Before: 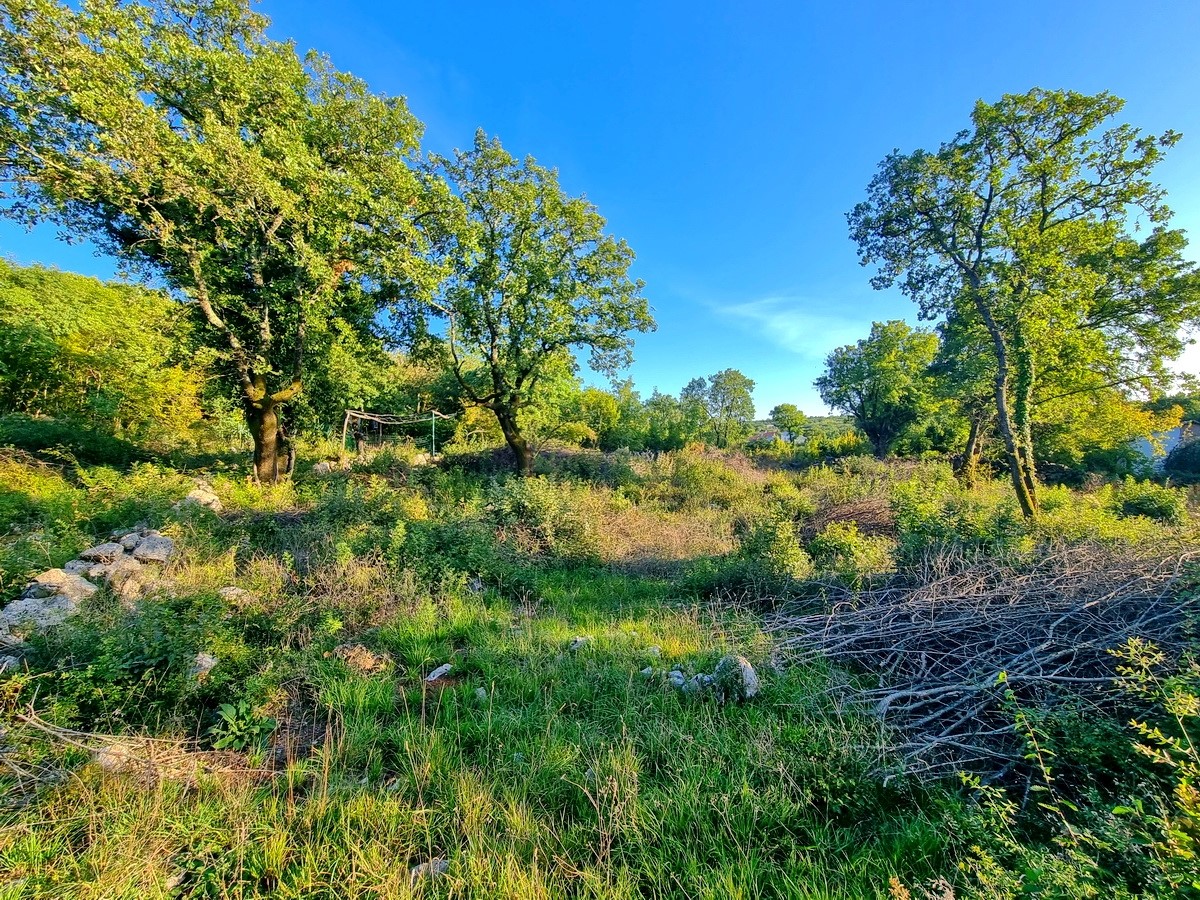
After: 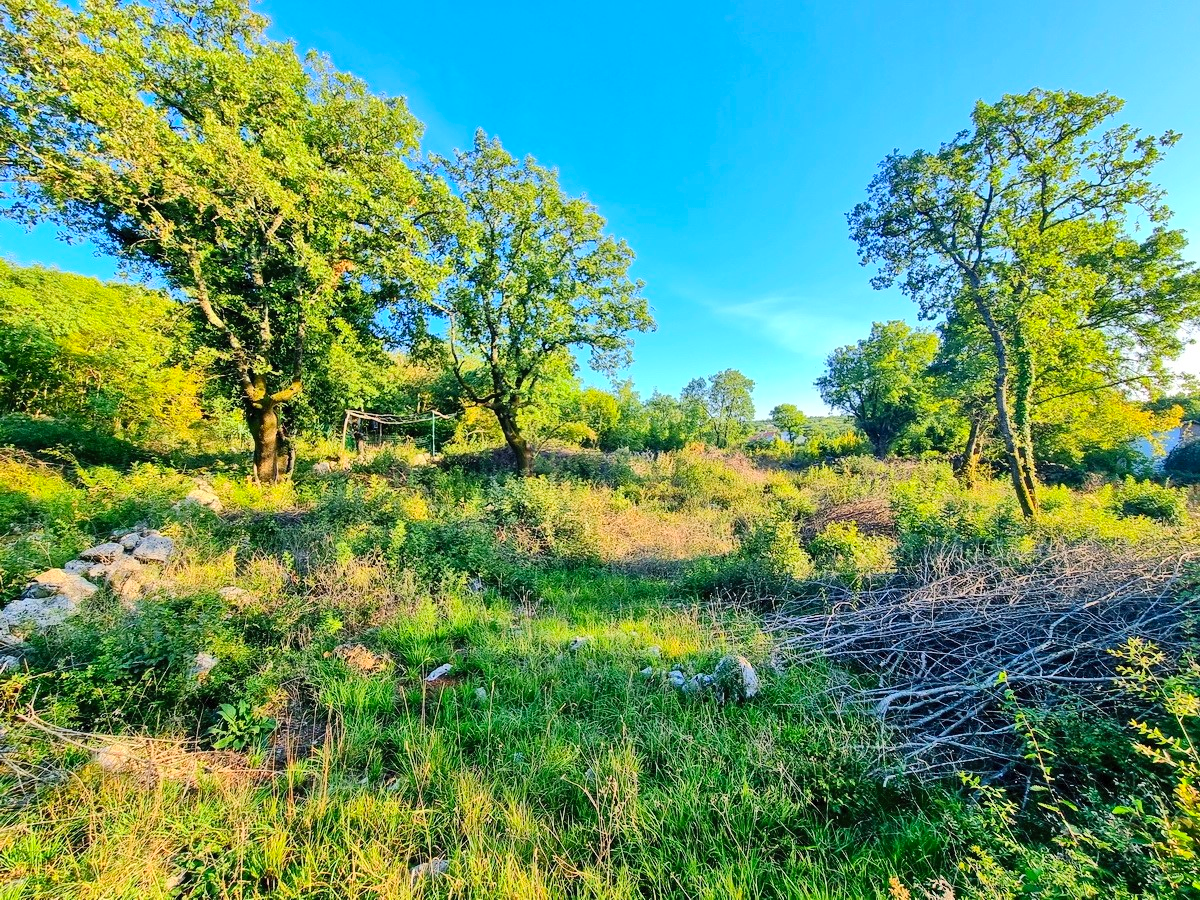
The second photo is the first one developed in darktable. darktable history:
contrast brightness saturation: contrast 0.2, brightness 0.16, saturation 0.22
base curve: curves: ch0 [(0, 0) (0.235, 0.266) (0.503, 0.496) (0.786, 0.72) (1, 1)]
